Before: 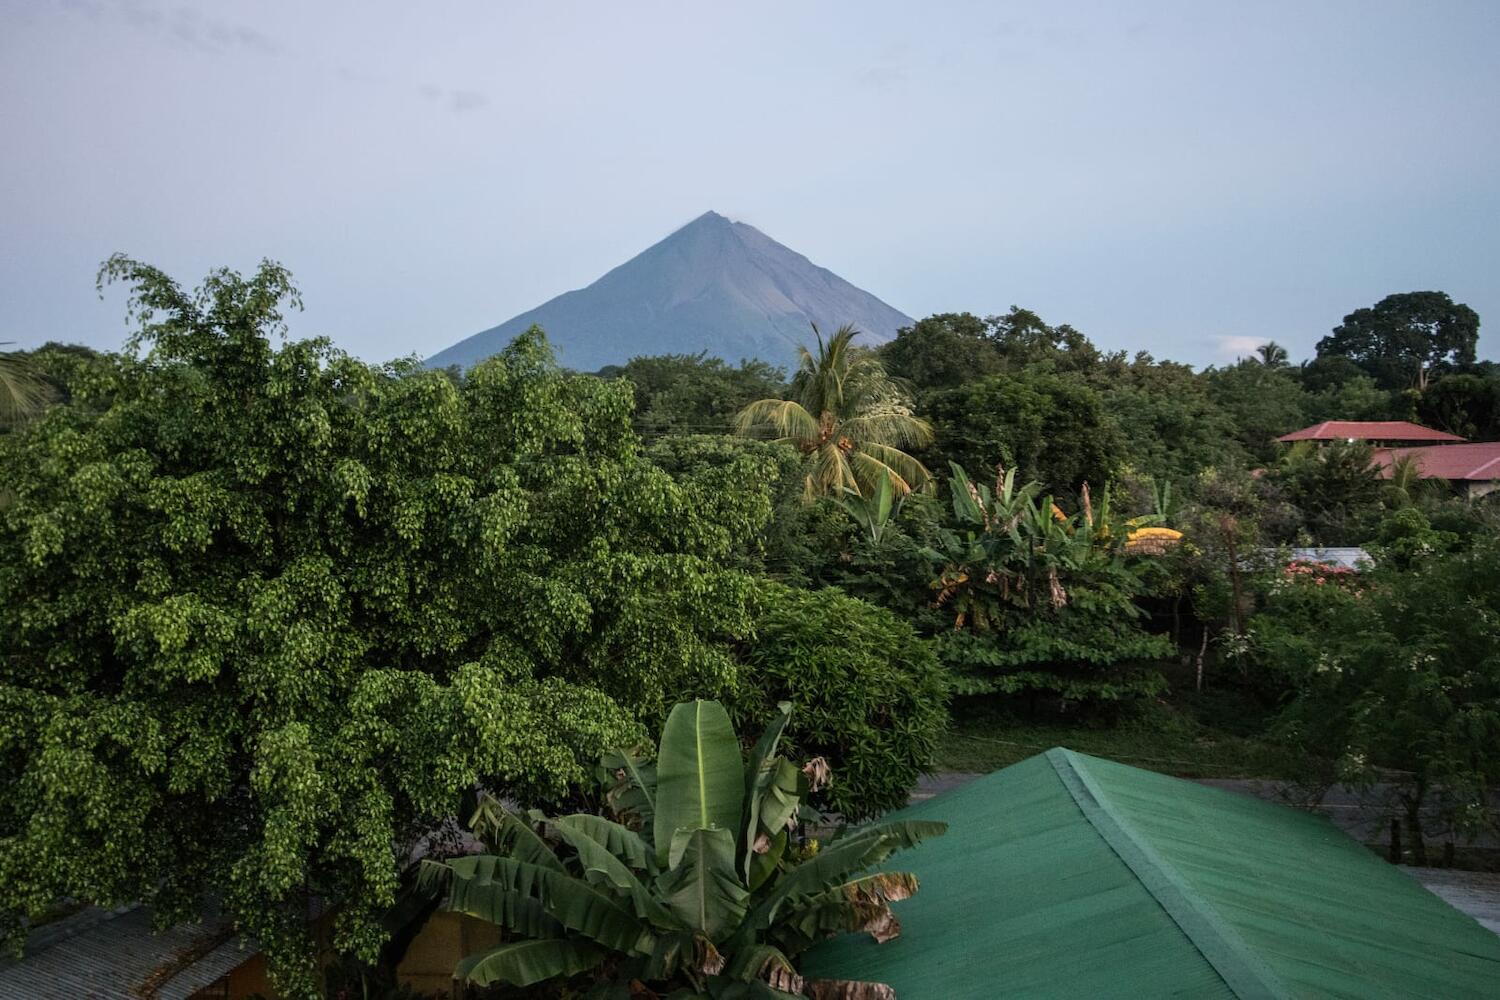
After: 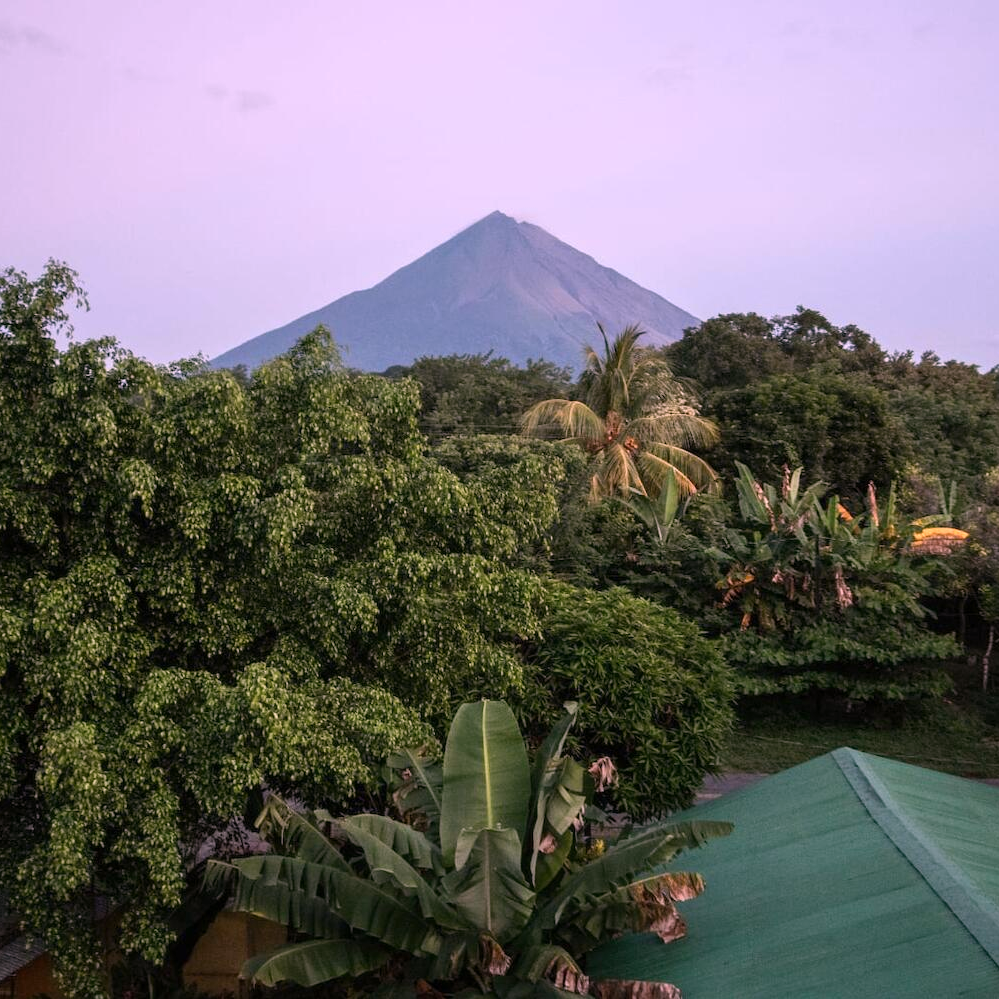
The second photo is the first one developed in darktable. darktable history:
white balance: red 1.188, blue 1.11
crop and rotate: left 14.292%, right 19.041%
